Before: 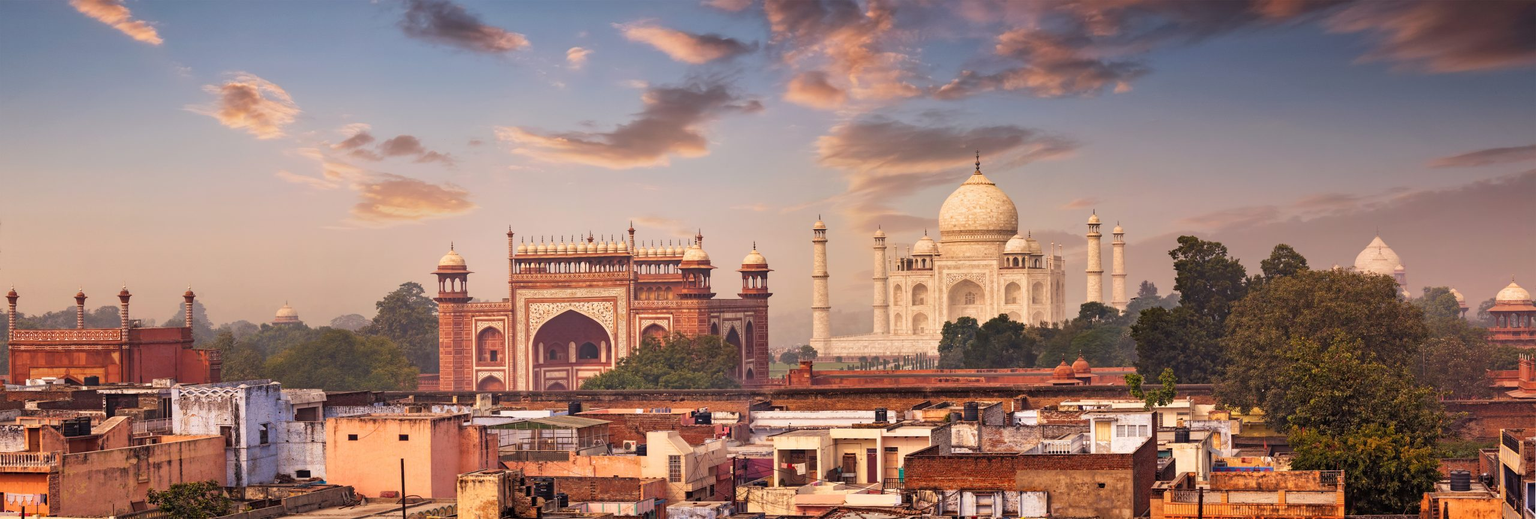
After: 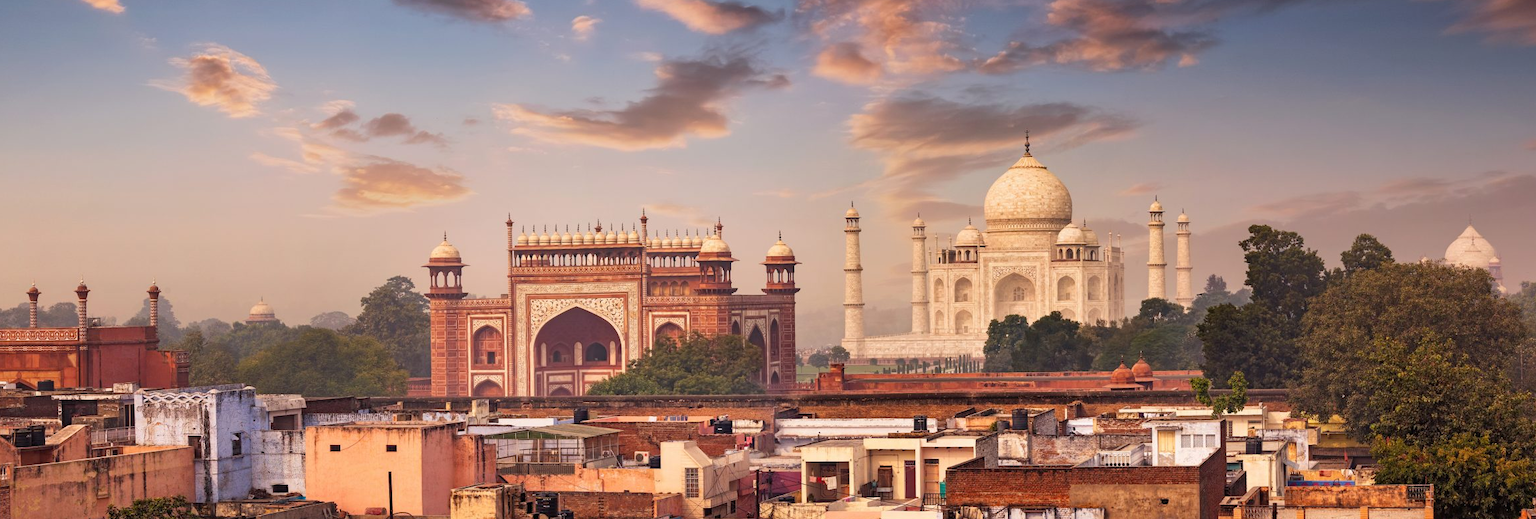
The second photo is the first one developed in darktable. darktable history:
bloom: size 13.65%, threshold 98.39%, strength 4.82%
crop: left 3.305%, top 6.436%, right 6.389%, bottom 3.258%
